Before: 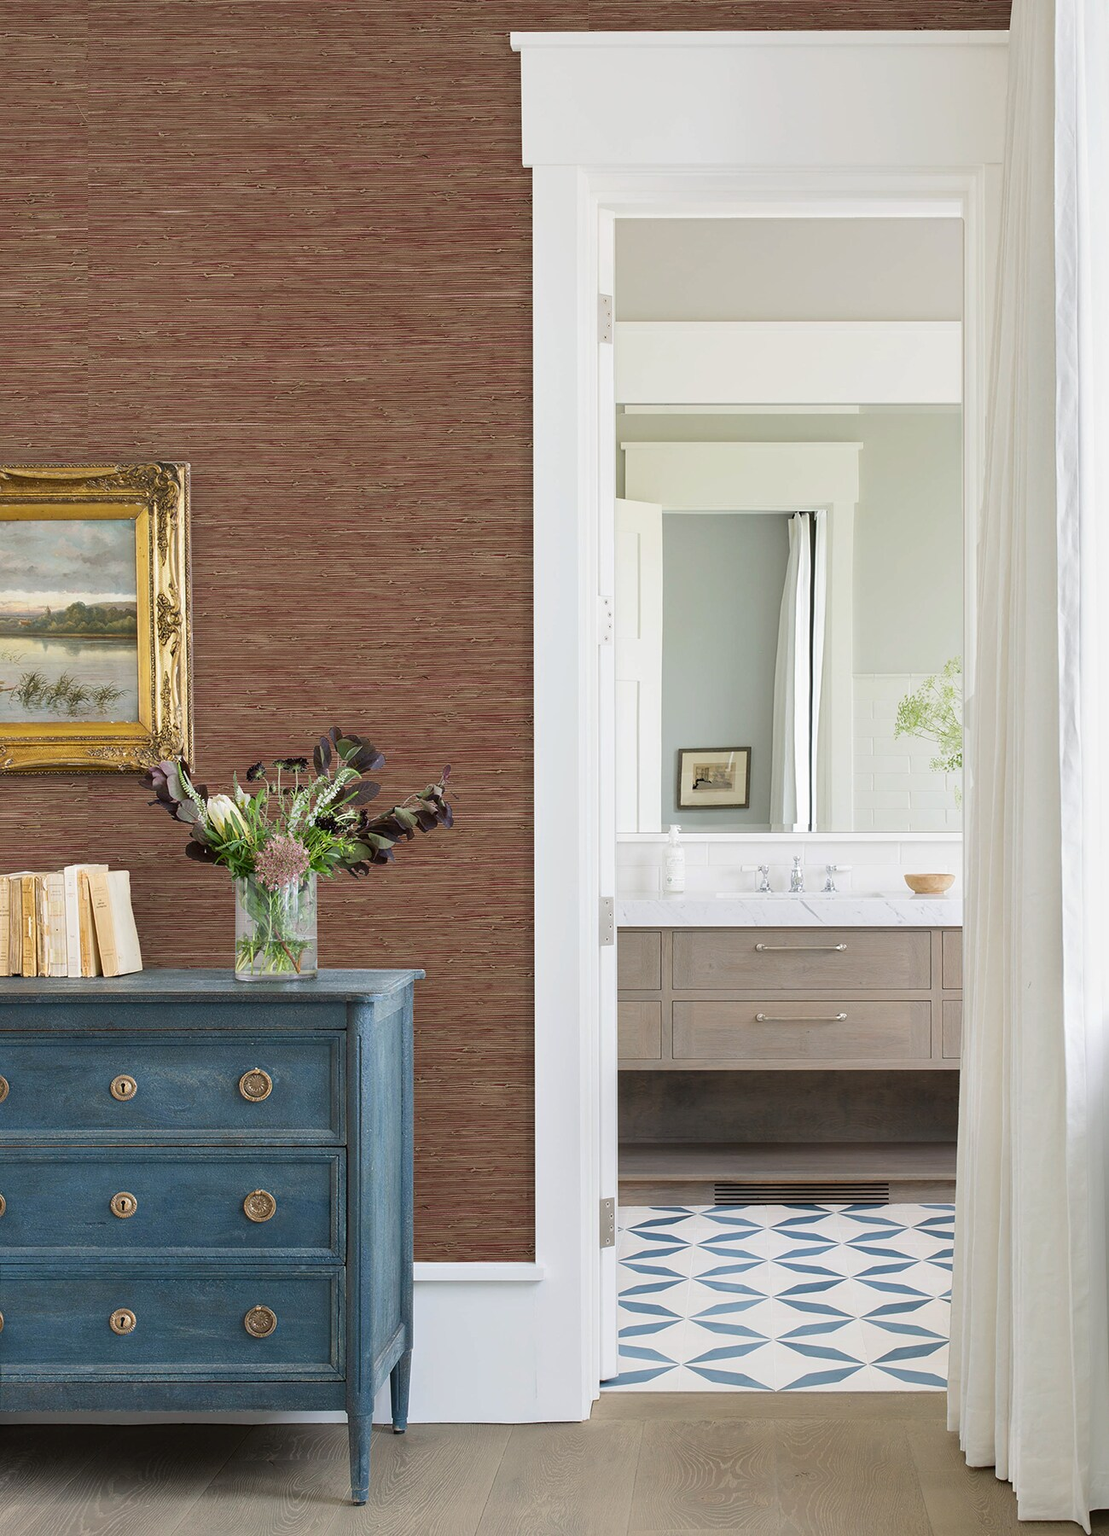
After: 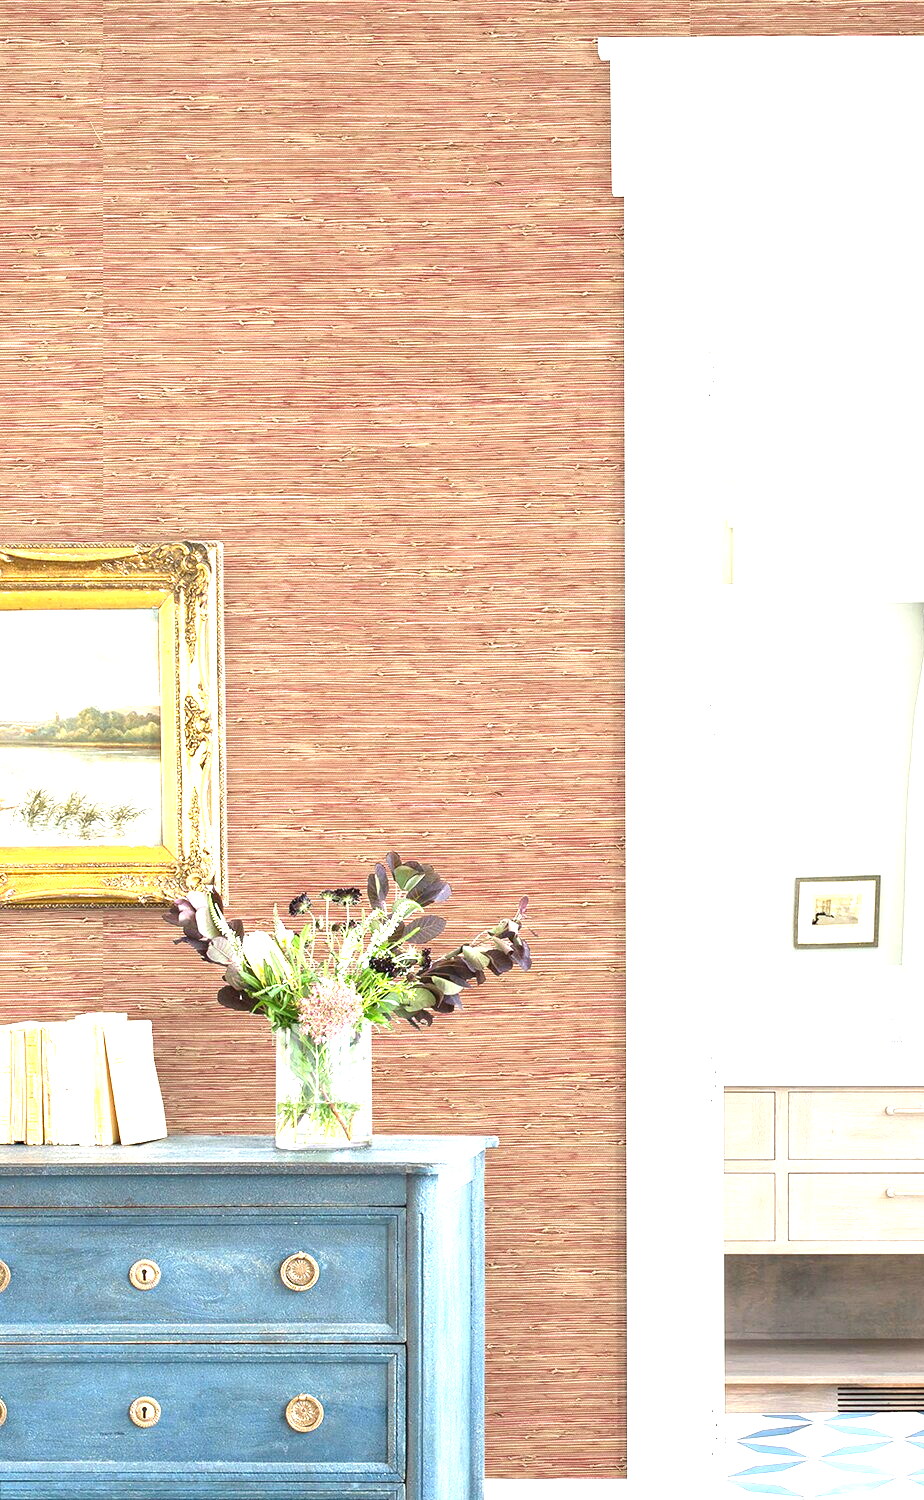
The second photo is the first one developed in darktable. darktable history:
exposure: black level correction 0, exposure 2.138 EV, compensate exposure bias true, compensate highlight preservation false
crop: right 28.885%, bottom 16.626%
